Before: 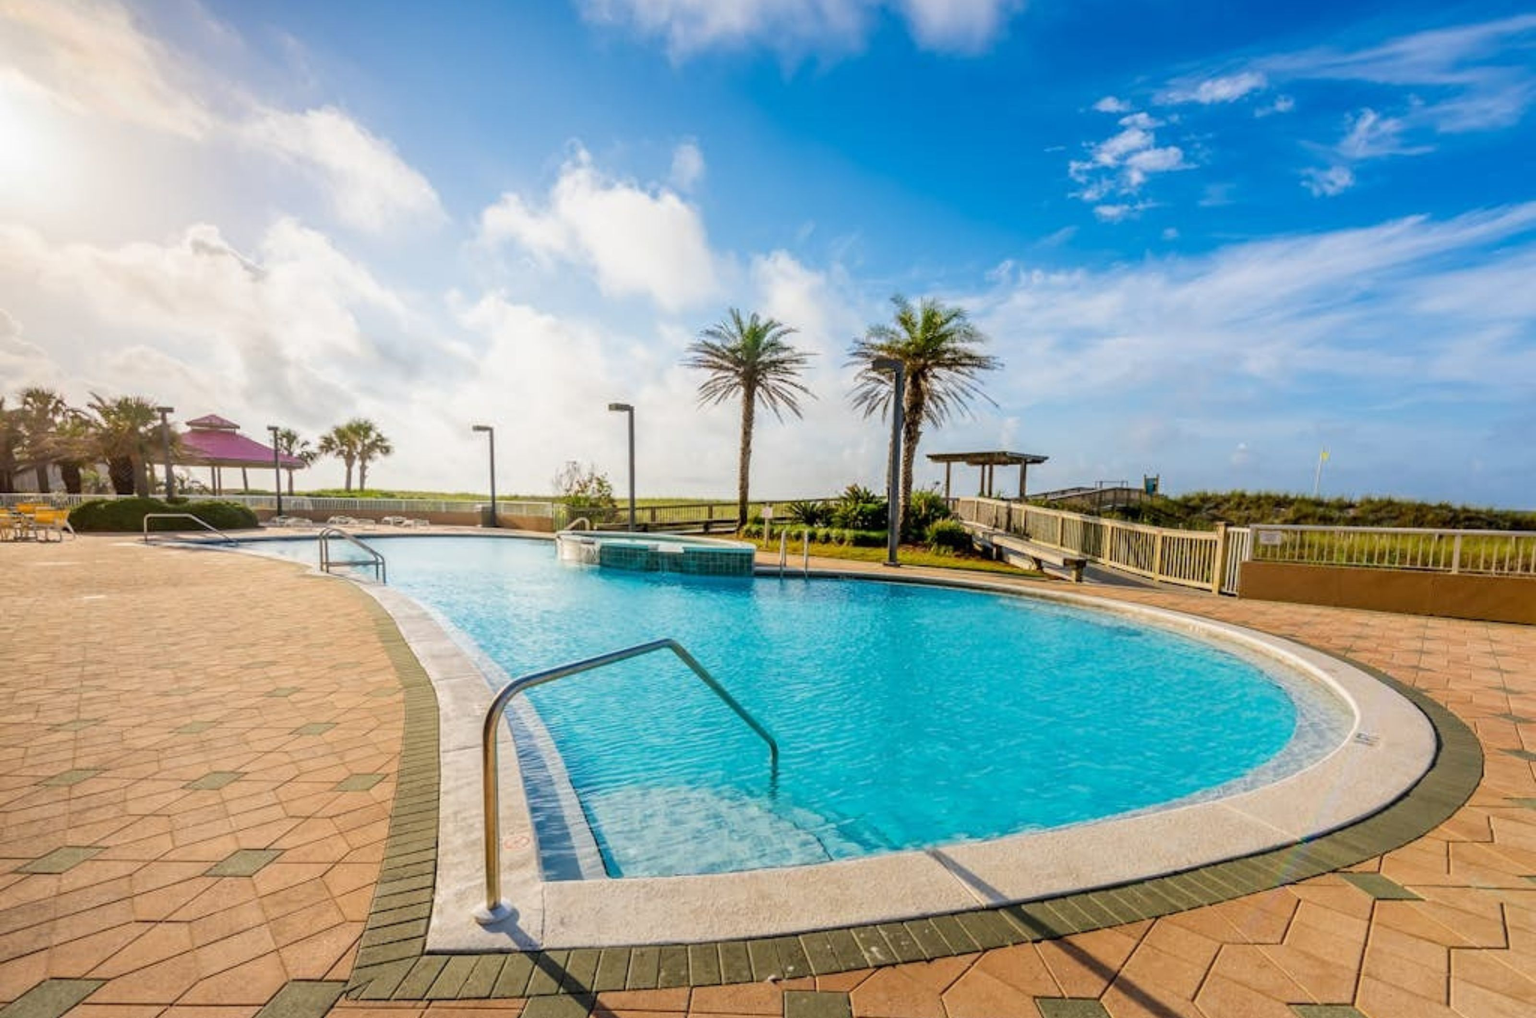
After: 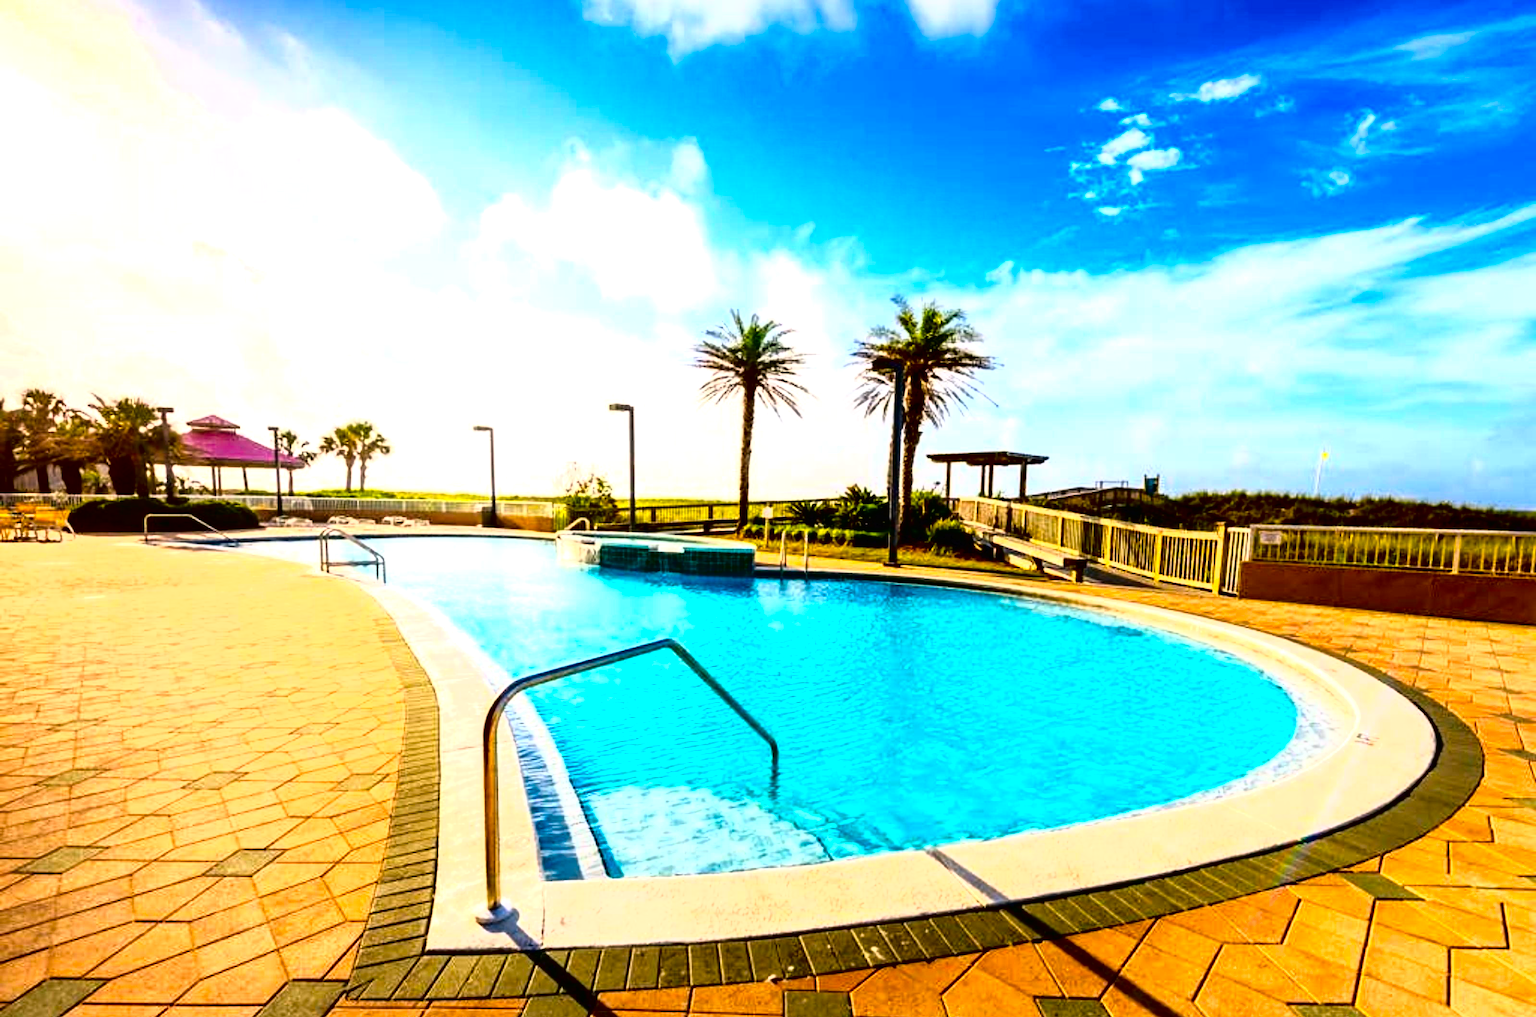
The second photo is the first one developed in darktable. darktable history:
tone equalizer: -8 EV -0.767 EV, -7 EV -0.736 EV, -6 EV -0.611 EV, -5 EV -0.41 EV, -3 EV 0.378 EV, -2 EV 0.6 EV, -1 EV 0.689 EV, +0 EV 0.777 EV
tone curve: curves: ch0 [(0, 0) (0.003, 0.008) (0.011, 0.008) (0.025, 0.008) (0.044, 0.008) (0.069, 0.006) (0.1, 0.006) (0.136, 0.006) (0.177, 0.008) (0.224, 0.012) (0.277, 0.026) (0.335, 0.083) (0.399, 0.165) (0.468, 0.292) (0.543, 0.416) (0.623, 0.535) (0.709, 0.692) (0.801, 0.853) (0.898, 0.981) (1, 1)], color space Lab, independent channels, preserve colors none
color correction: highlights a* 3.52, highlights b* 2.07, saturation 1.24
color balance rgb: shadows lift › chroma 1.001%, shadows lift › hue 216.37°, power › luminance -3.843%, power › chroma 0.555%, power › hue 41.63°, linear chroma grading › global chroma 13.183%, perceptual saturation grading › global saturation 19.33%, global vibrance 20%
